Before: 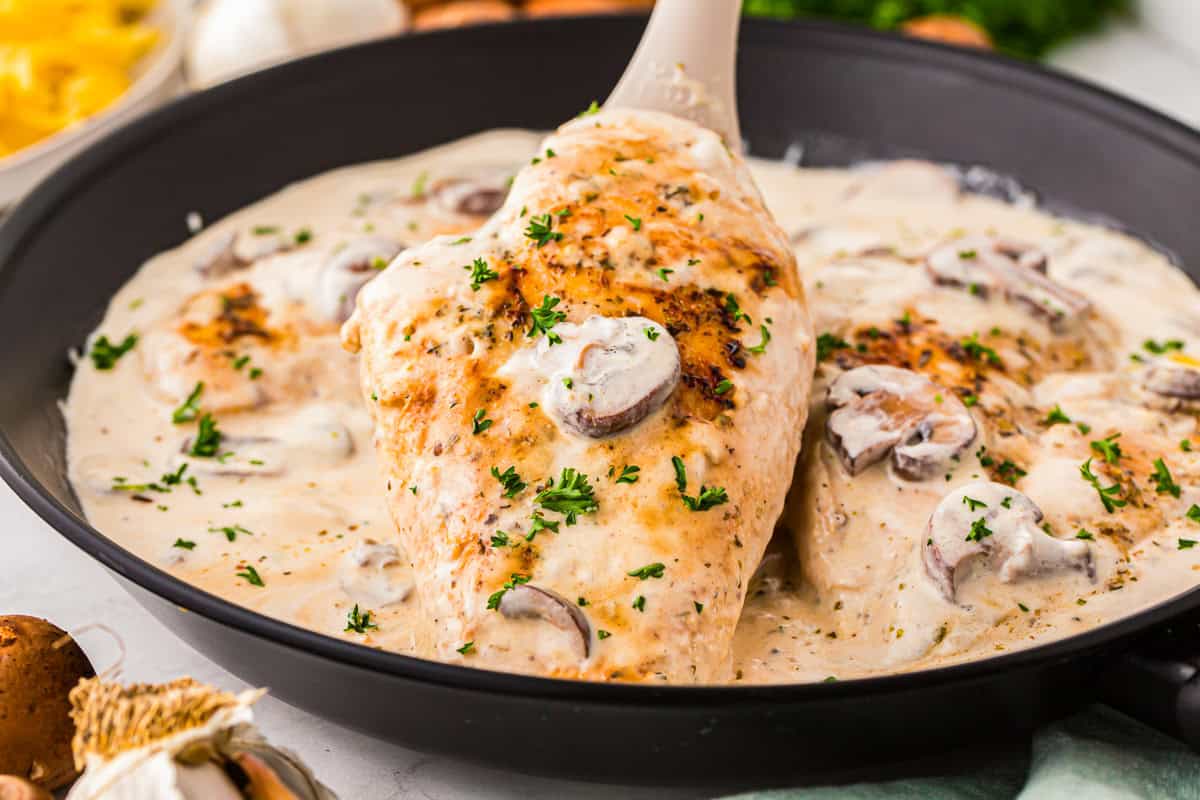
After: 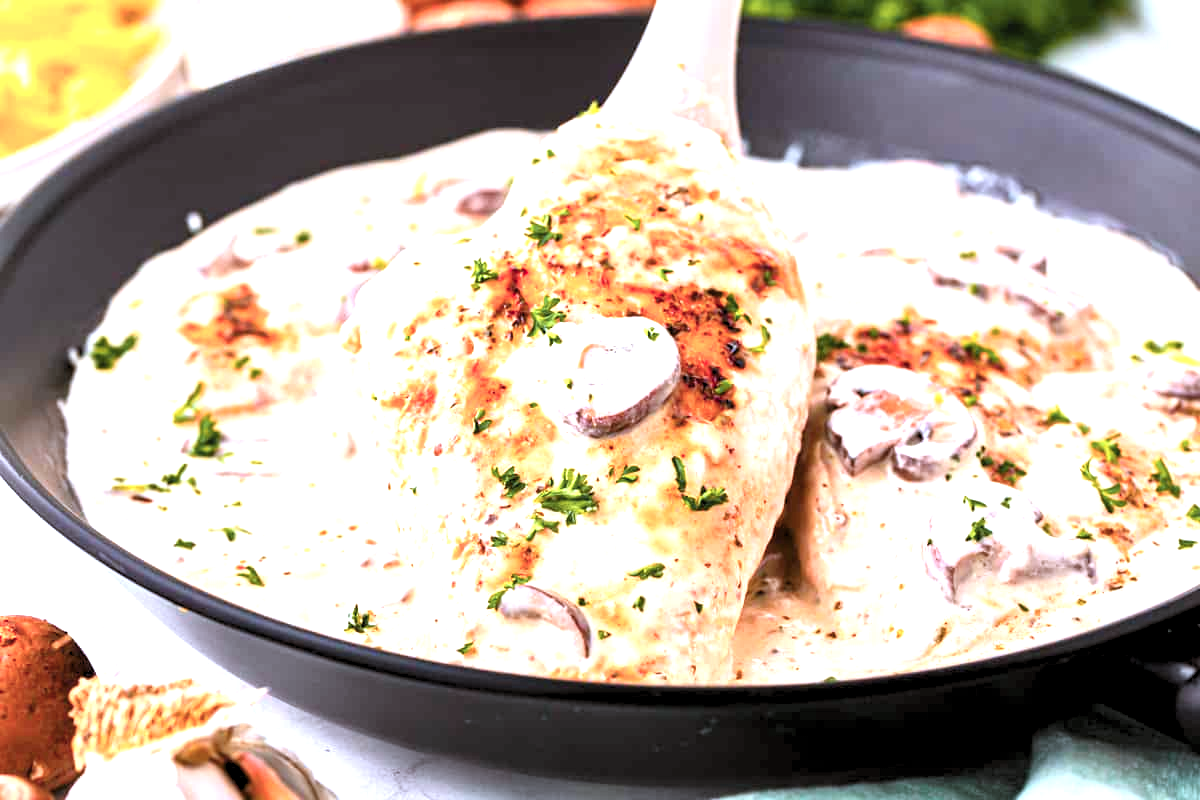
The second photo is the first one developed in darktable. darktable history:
exposure: black level correction 0, exposure 1.096 EV, compensate exposure bias true, compensate highlight preservation false
color correction: highlights a* -2.2, highlights b* -18.57
levels: levels [0.073, 0.497, 0.972]
color zones: curves: ch1 [(0.309, 0.524) (0.41, 0.329) (0.508, 0.509)]; ch2 [(0.25, 0.457) (0.75, 0.5)]
